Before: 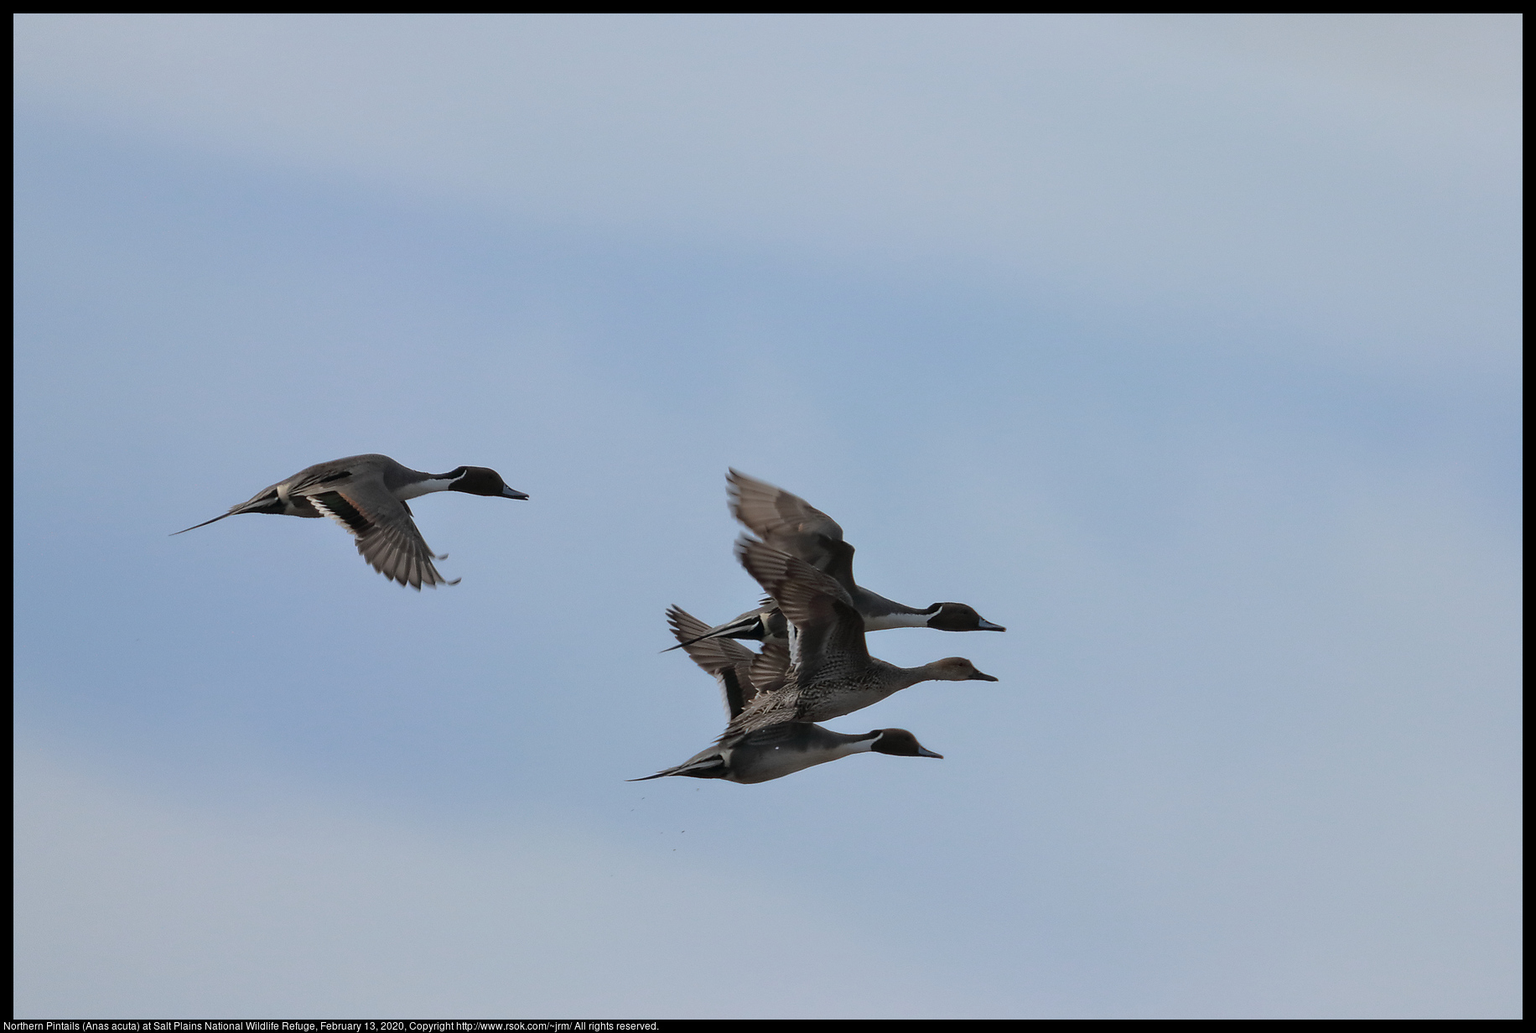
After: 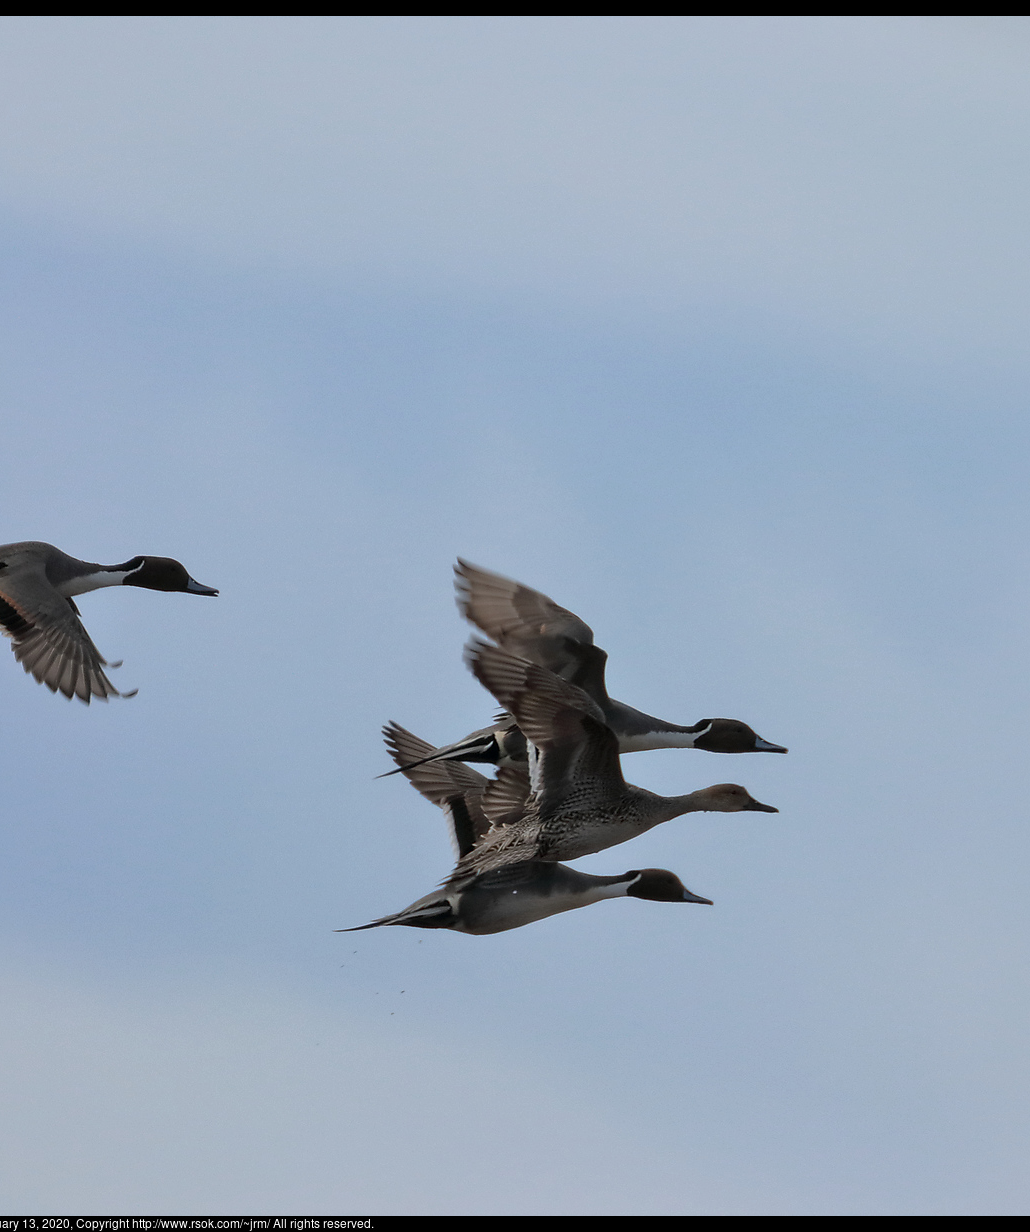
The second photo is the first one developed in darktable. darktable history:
crop and rotate: left 22.516%, right 21.234%
local contrast: mode bilateral grid, contrast 20, coarseness 50, detail 120%, midtone range 0.2
